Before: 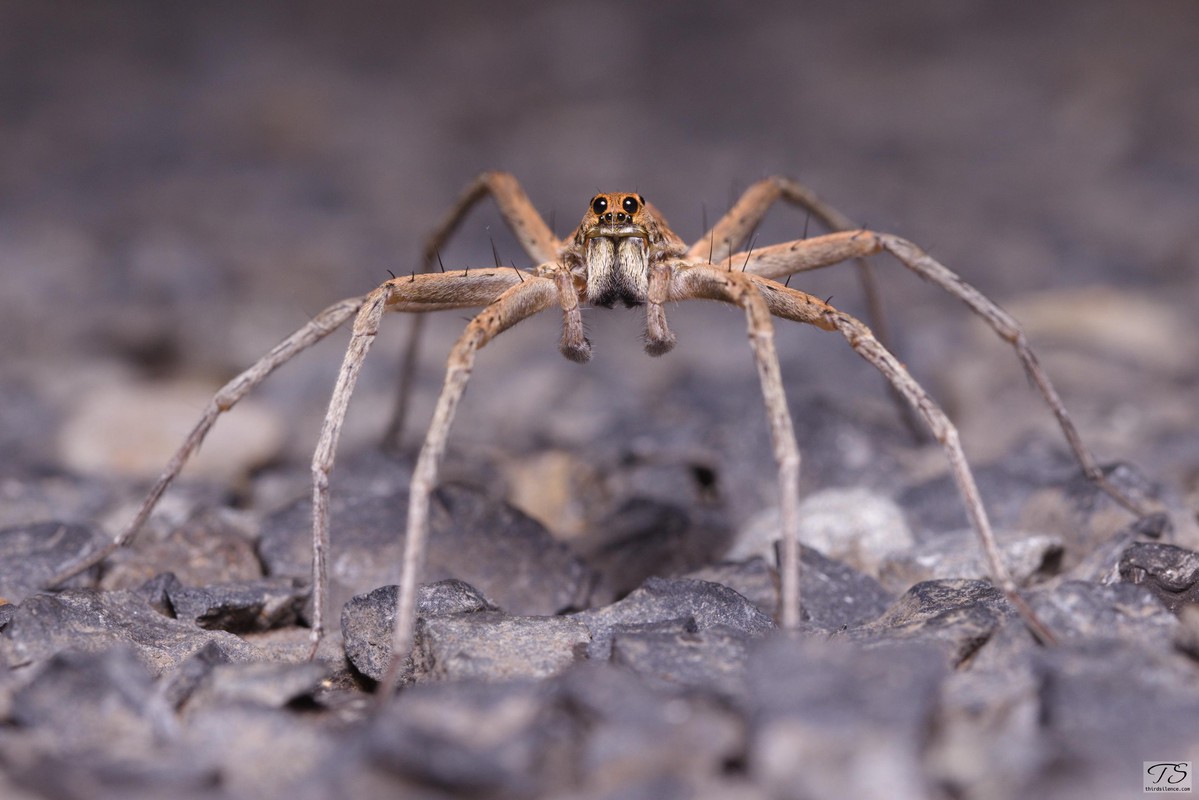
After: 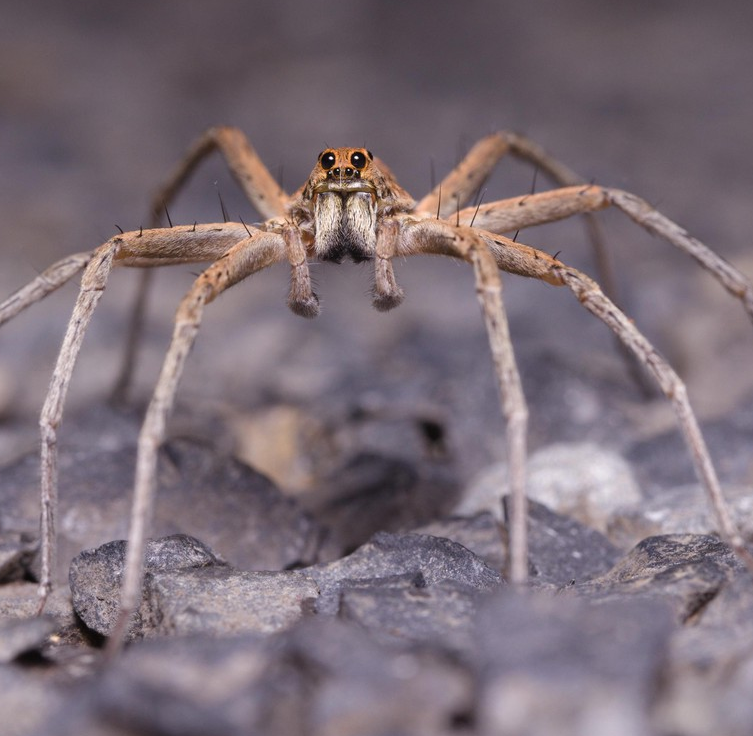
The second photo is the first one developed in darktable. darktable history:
crop and rotate: left 22.744%, top 5.641%, right 14.441%, bottom 2.257%
exposure: black level correction 0, exposure 0 EV, compensate highlight preservation false
tone equalizer: edges refinement/feathering 500, mask exposure compensation -1.57 EV, preserve details no
